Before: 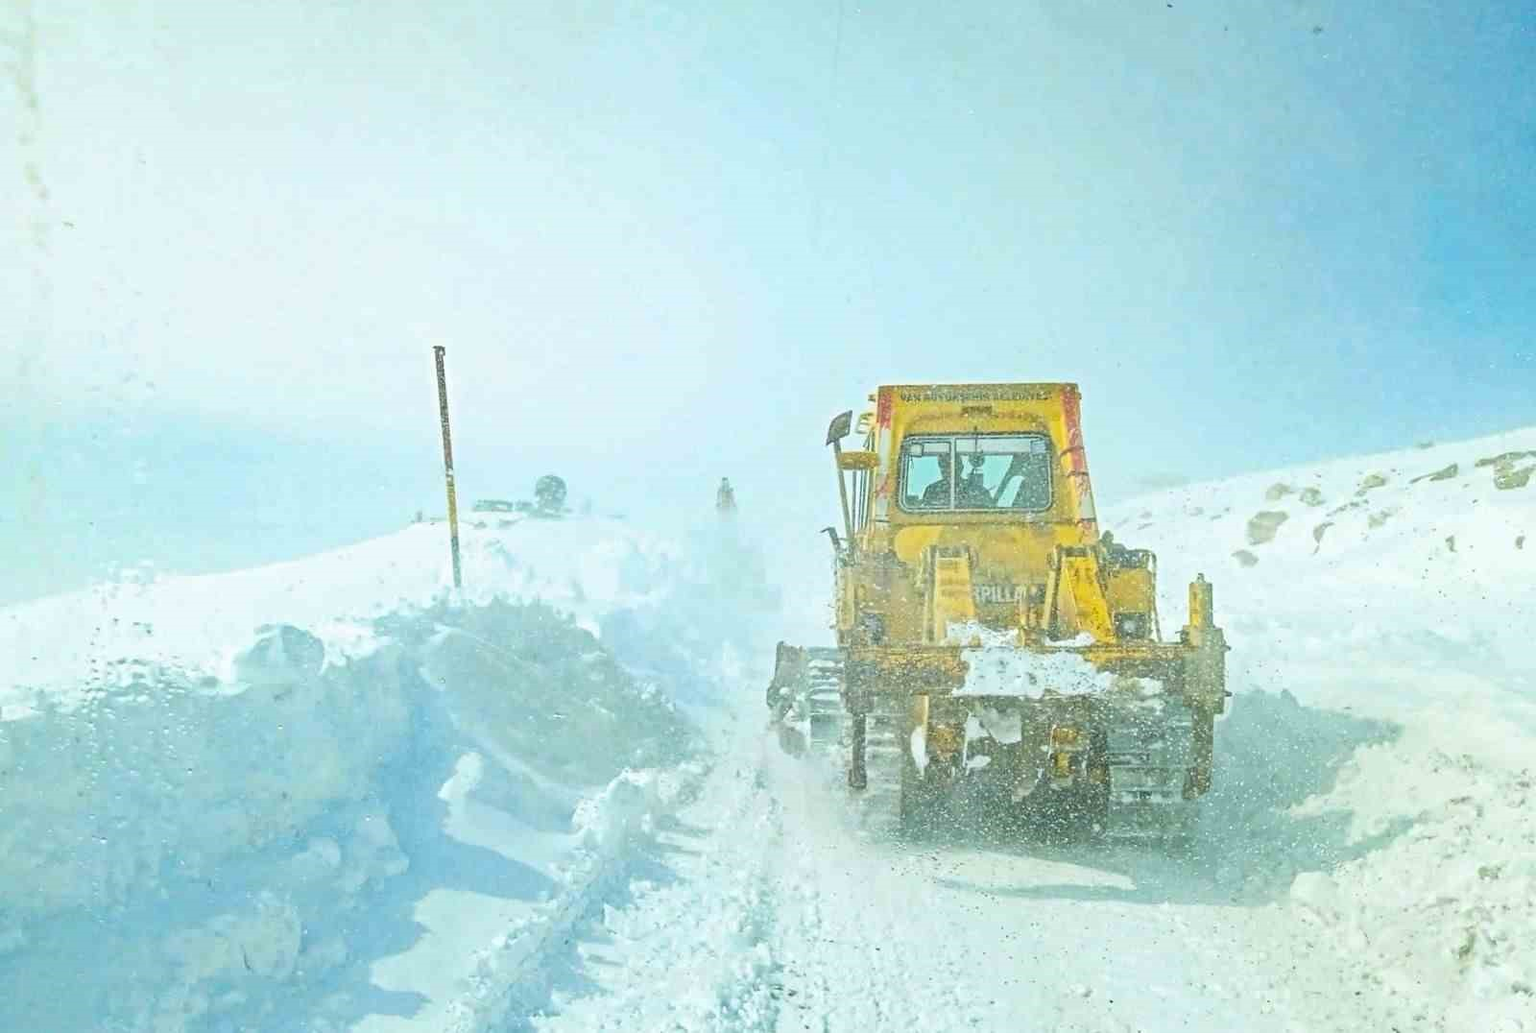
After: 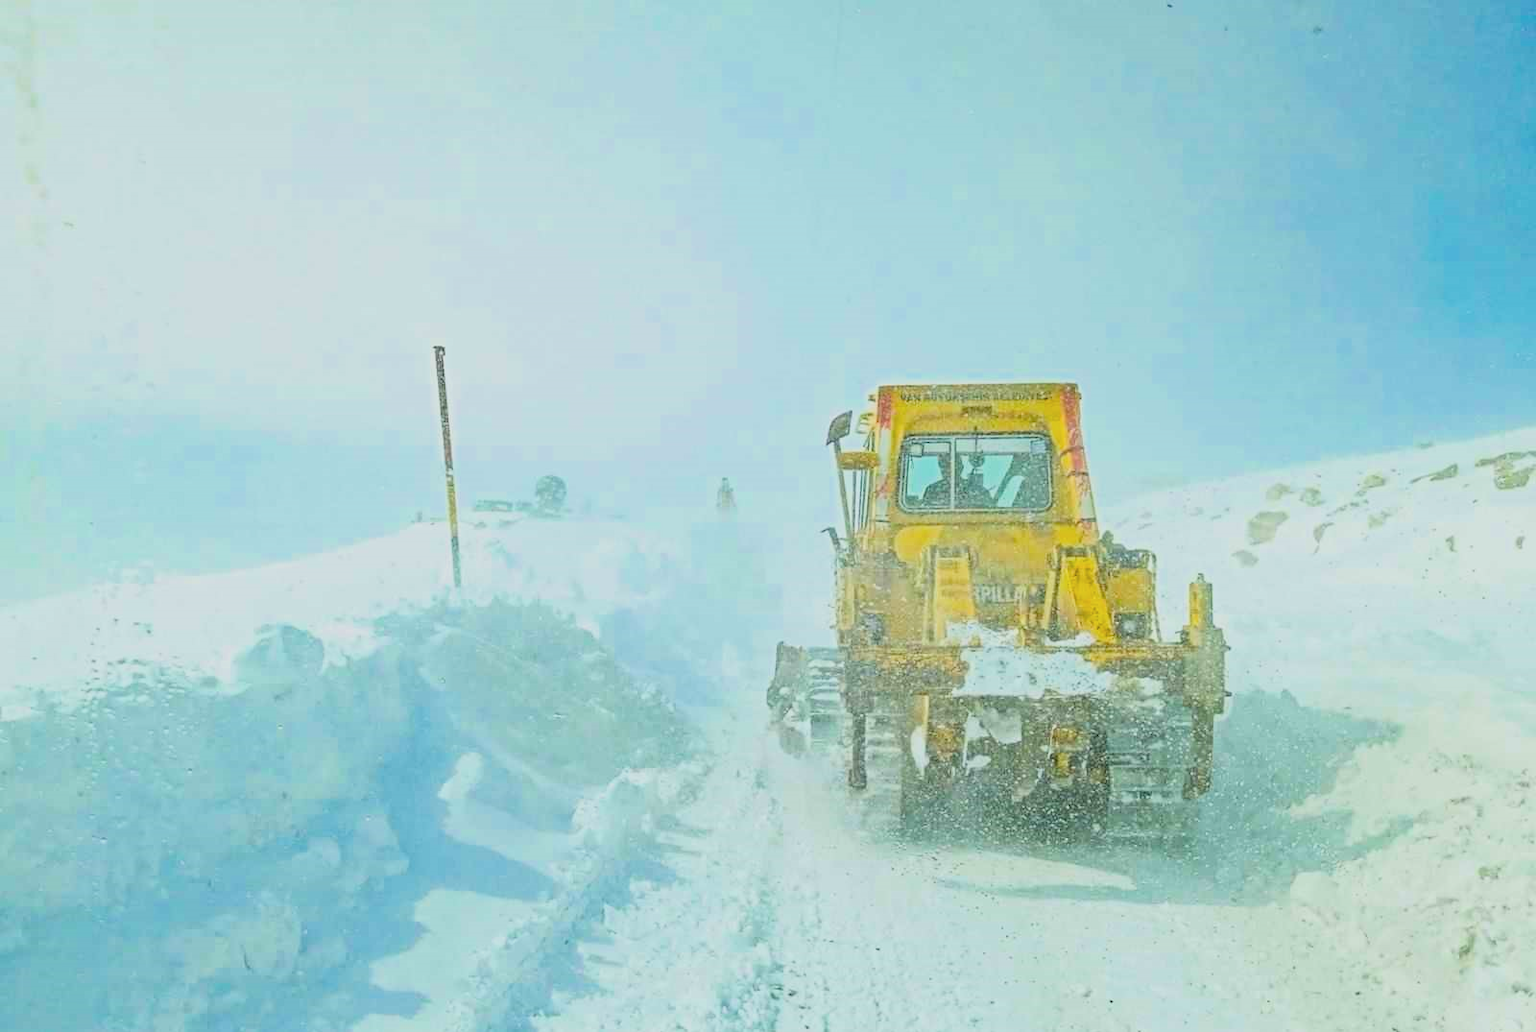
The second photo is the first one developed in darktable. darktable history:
color balance rgb: linear chroma grading › global chroma 6.48%, perceptual saturation grading › global saturation 12.96%, global vibrance 6.02%
contrast brightness saturation: saturation -0.05
filmic rgb: threshold 3 EV, hardness 4.17, latitude 50%, contrast 1.1, preserve chrominance max RGB, color science v6 (2022), contrast in shadows safe, contrast in highlights safe, enable highlight reconstruction true
